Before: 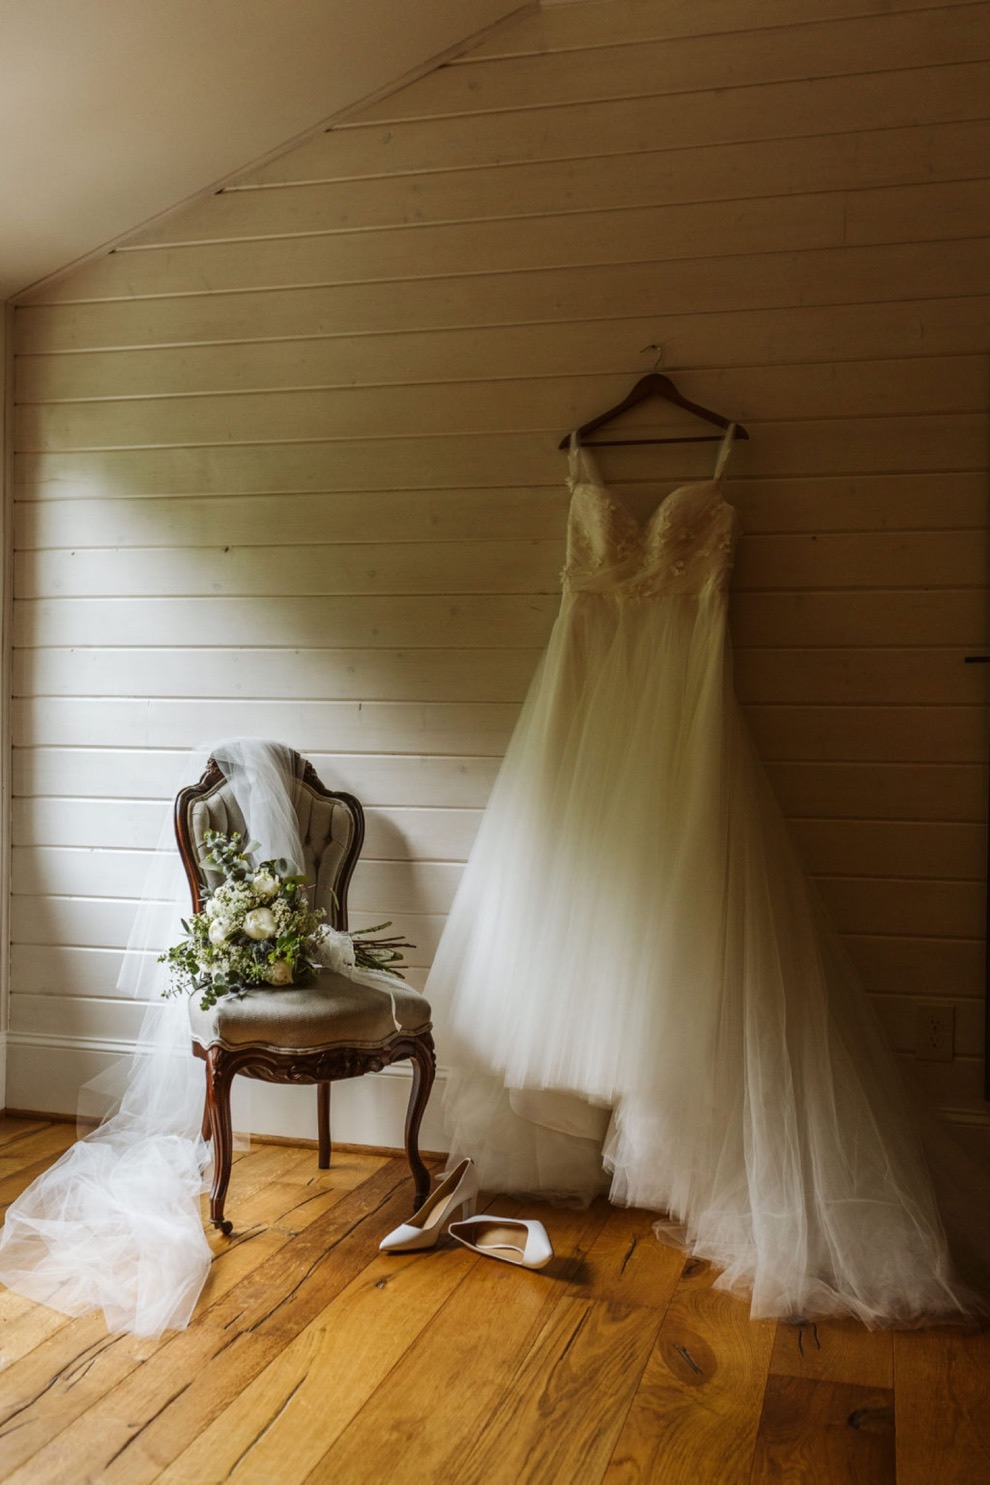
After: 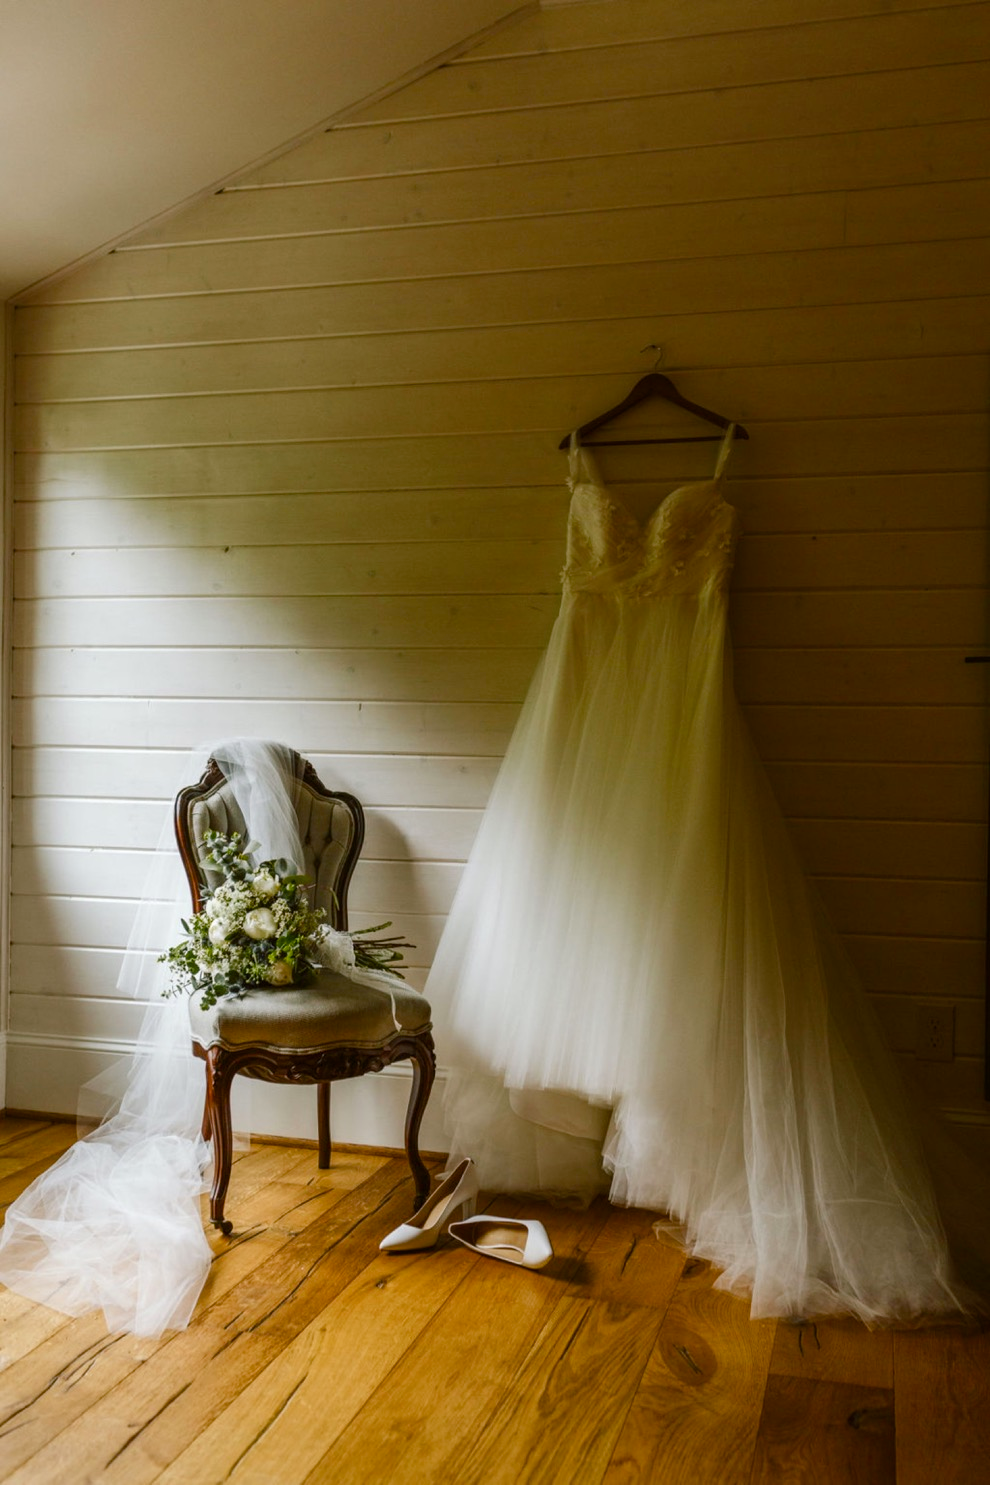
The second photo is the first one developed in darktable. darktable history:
color balance rgb: shadows lift › luminance -8.1%, shadows lift › chroma 2.275%, shadows lift › hue 168.14°, power › chroma 0.233%, power › hue 61.37°, perceptual saturation grading › global saturation 20%, perceptual saturation grading › highlights -24.722%, perceptual saturation grading › shadows 24.466%
